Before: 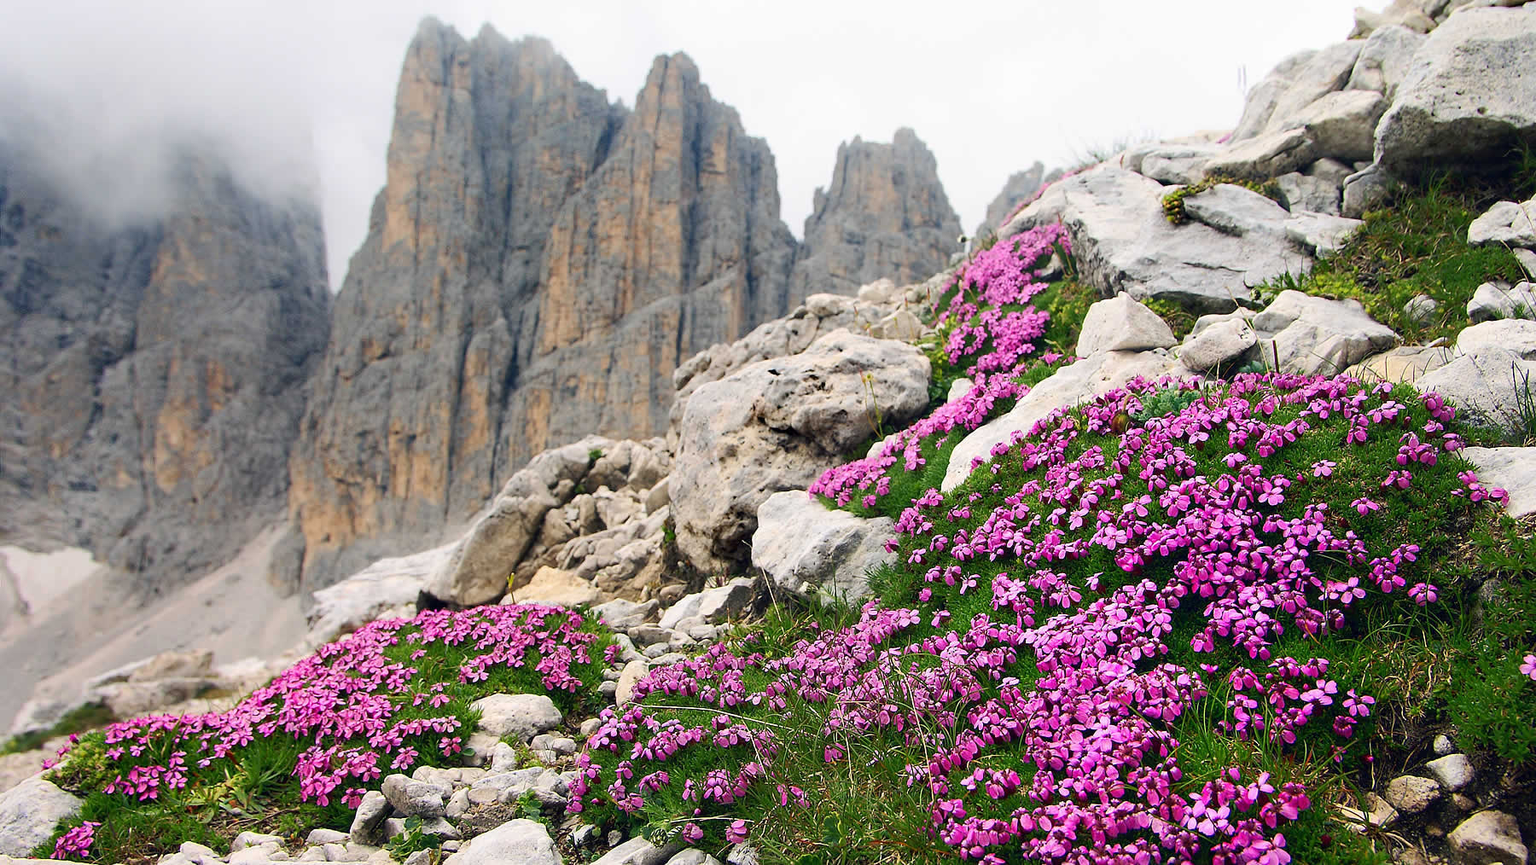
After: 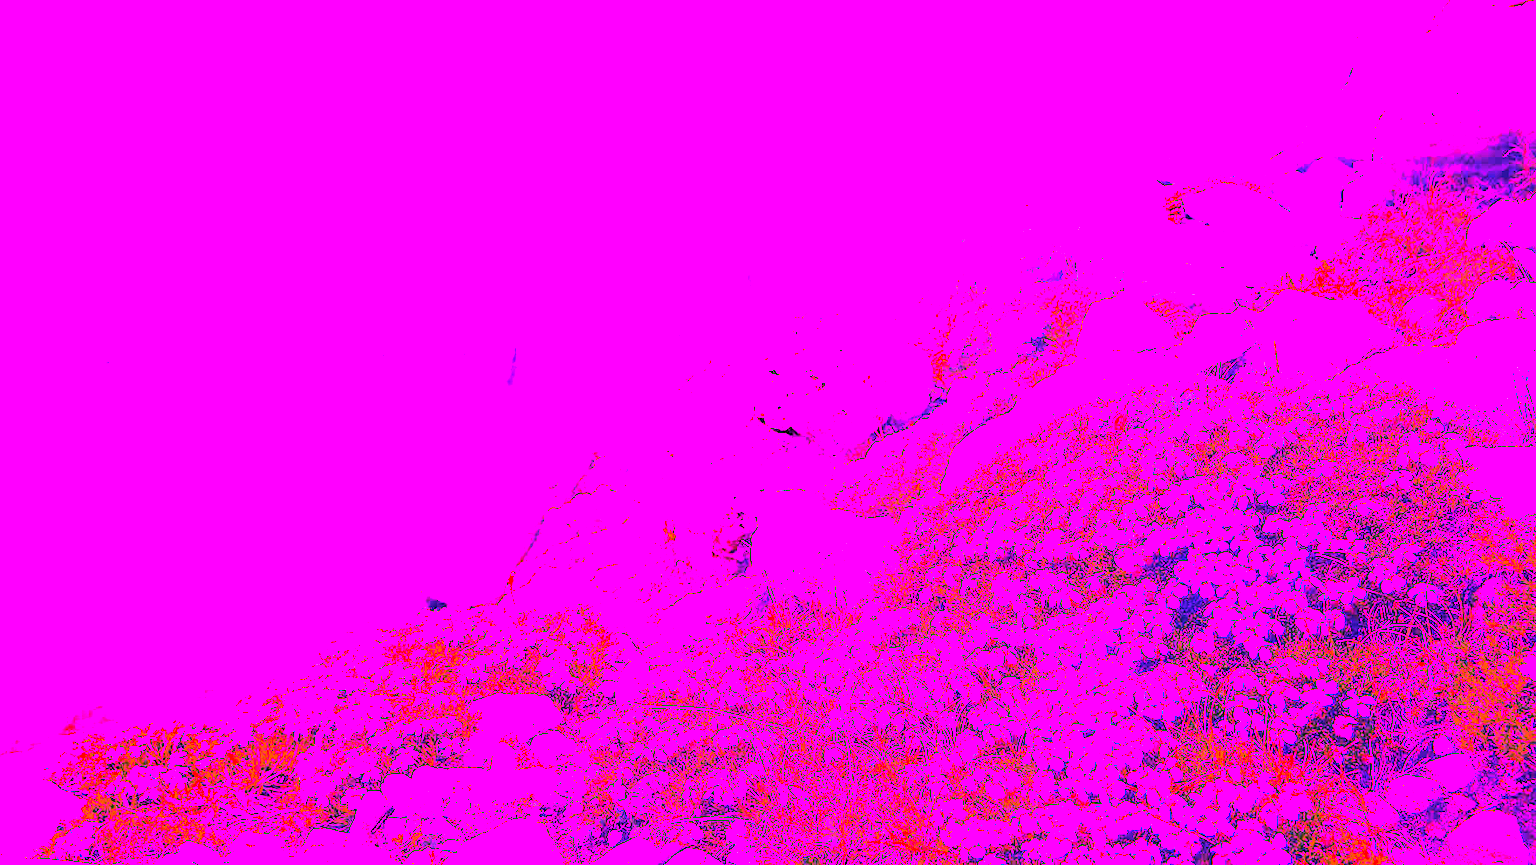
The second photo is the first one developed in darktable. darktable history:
contrast brightness saturation: brightness 0.15
white balance: red 8, blue 8
color balance rgb: perceptual saturation grading › global saturation 20%, global vibrance 20%
